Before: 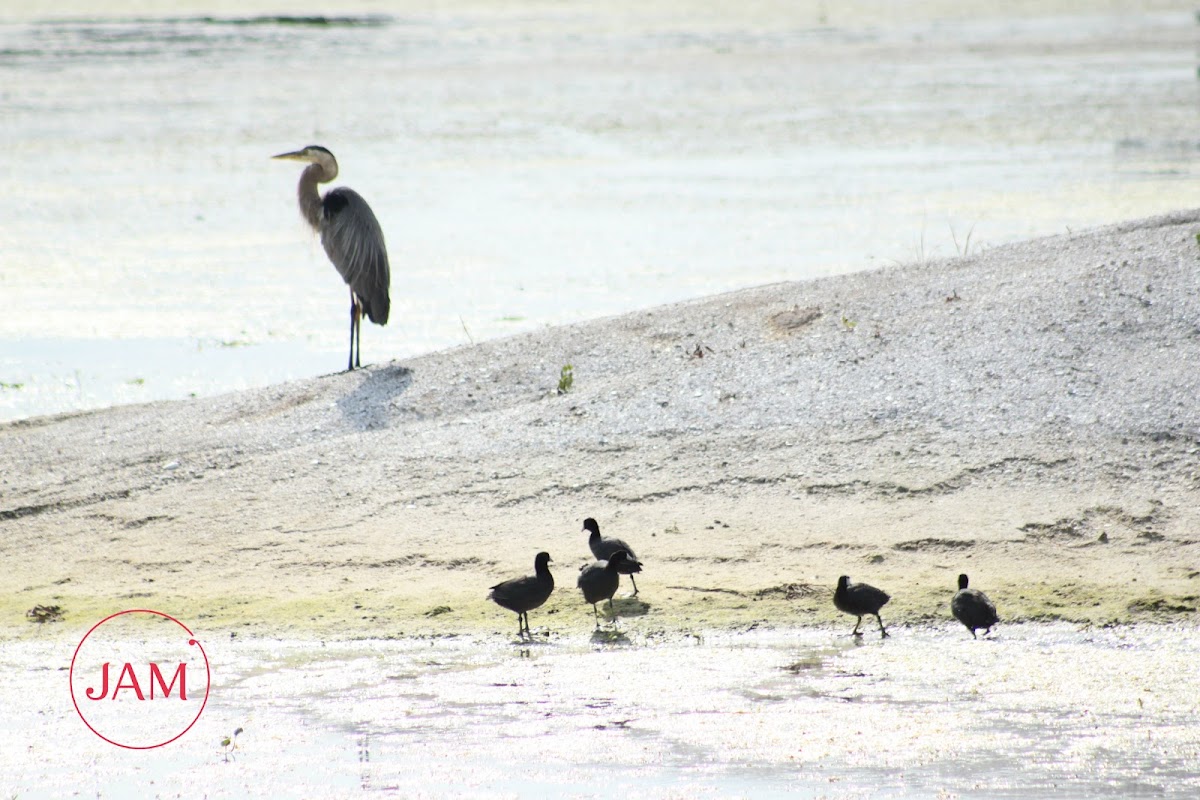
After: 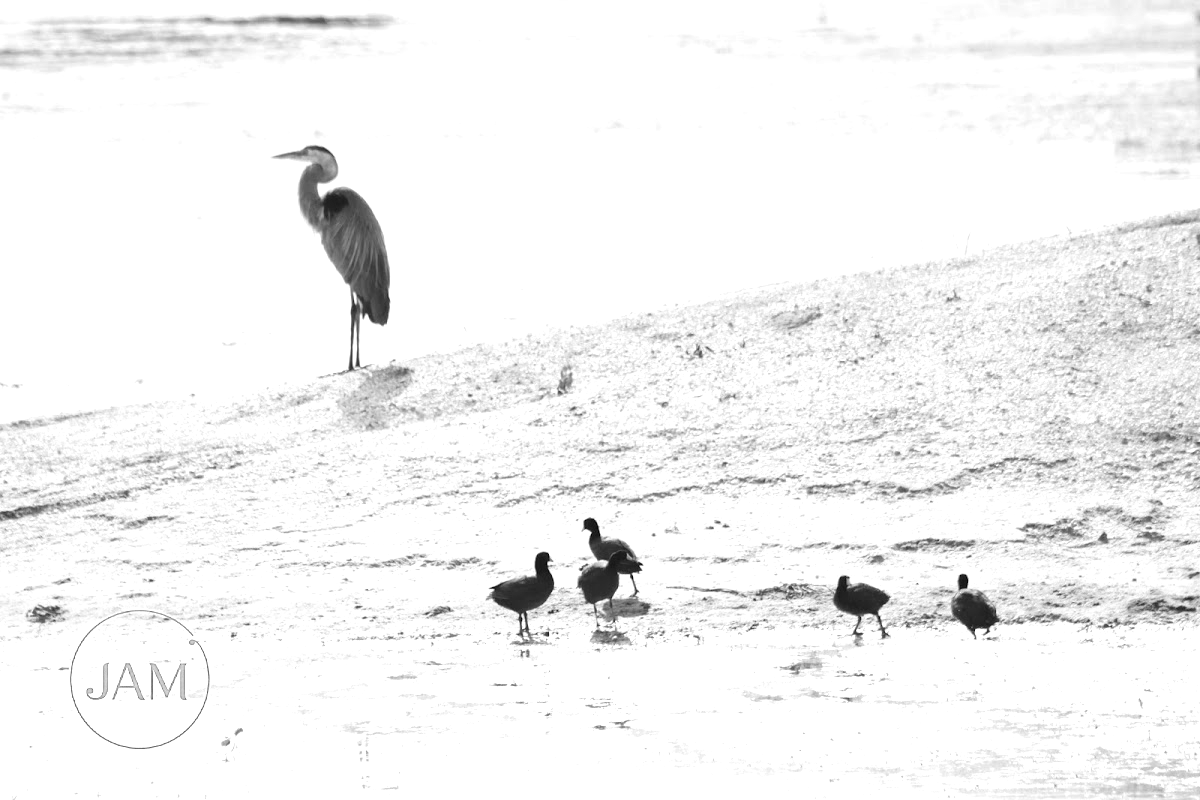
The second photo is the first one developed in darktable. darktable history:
exposure: black level correction 0, exposure 0.588 EV, compensate highlight preservation false
color zones: curves: ch0 [(0.004, 0.588) (0.116, 0.636) (0.259, 0.476) (0.423, 0.464) (0.75, 0.5)]; ch1 [(0, 0) (0.143, 0) (0.286, 0) (0.429, 0) (0.571, 0) (0.714, 0) (0.857, 0)]
